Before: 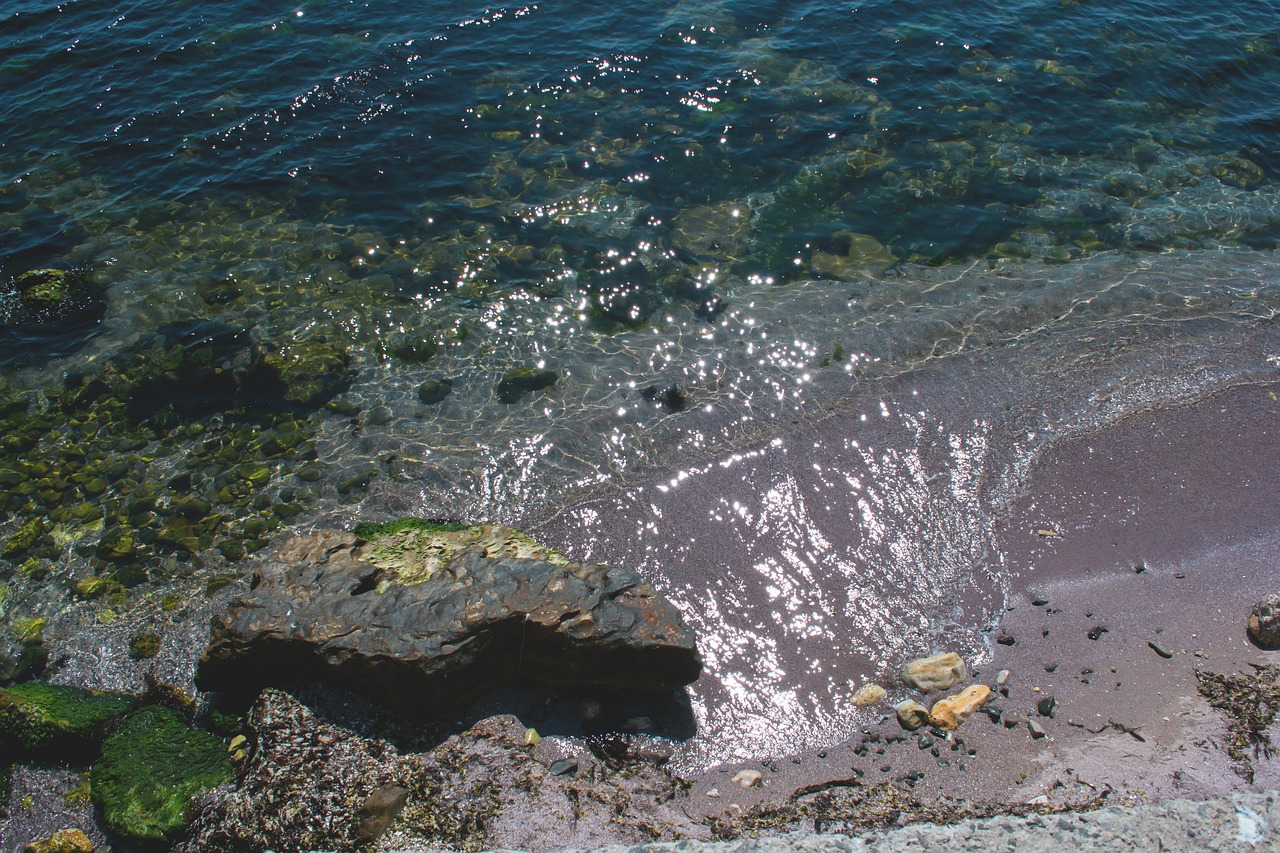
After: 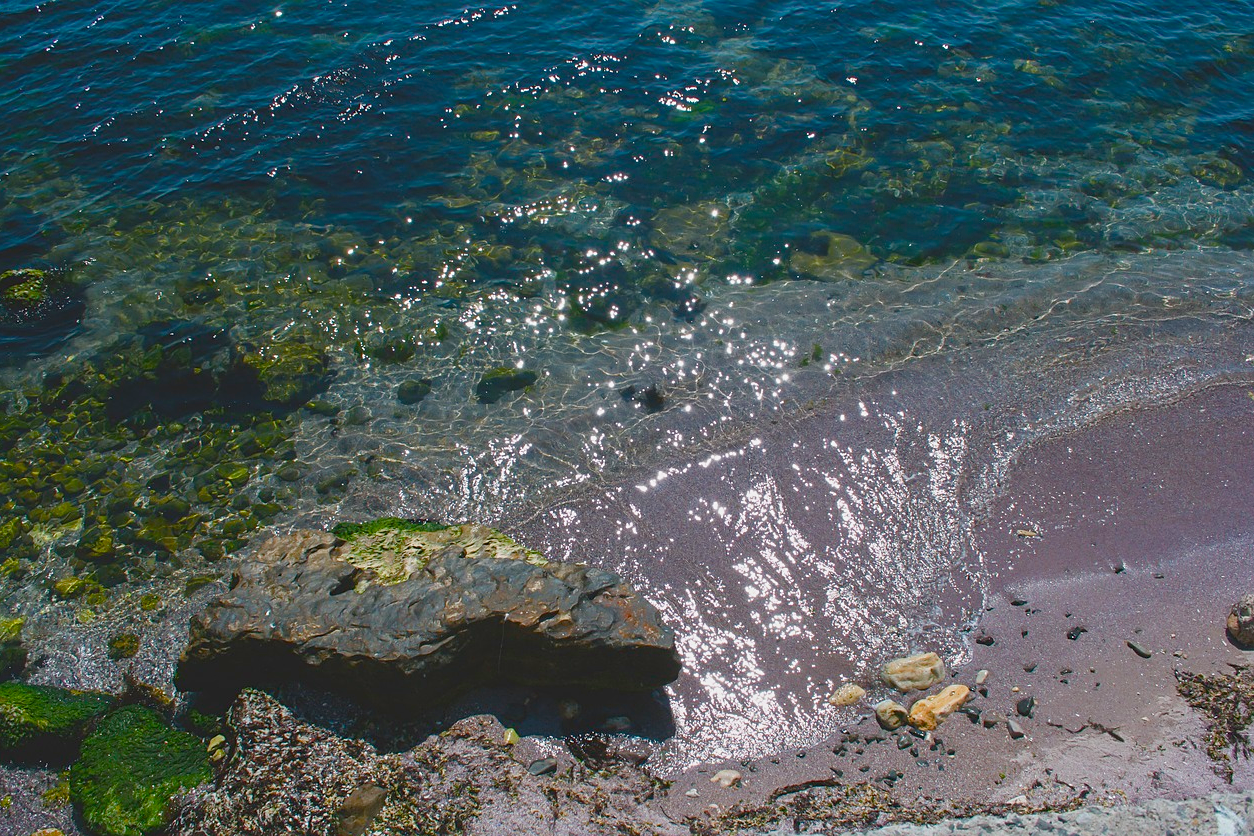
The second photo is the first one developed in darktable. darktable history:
color balance rgb: perceptual saturation grading › global saturation 20%, perceptual saturation grading › highlights -24.837%, perceptual saturation grading › shadows 50.552%, contrast -9.372%
crop: left 1.7%, right 0.27%, bottom 1.886%
sharpen: amount 0.204
